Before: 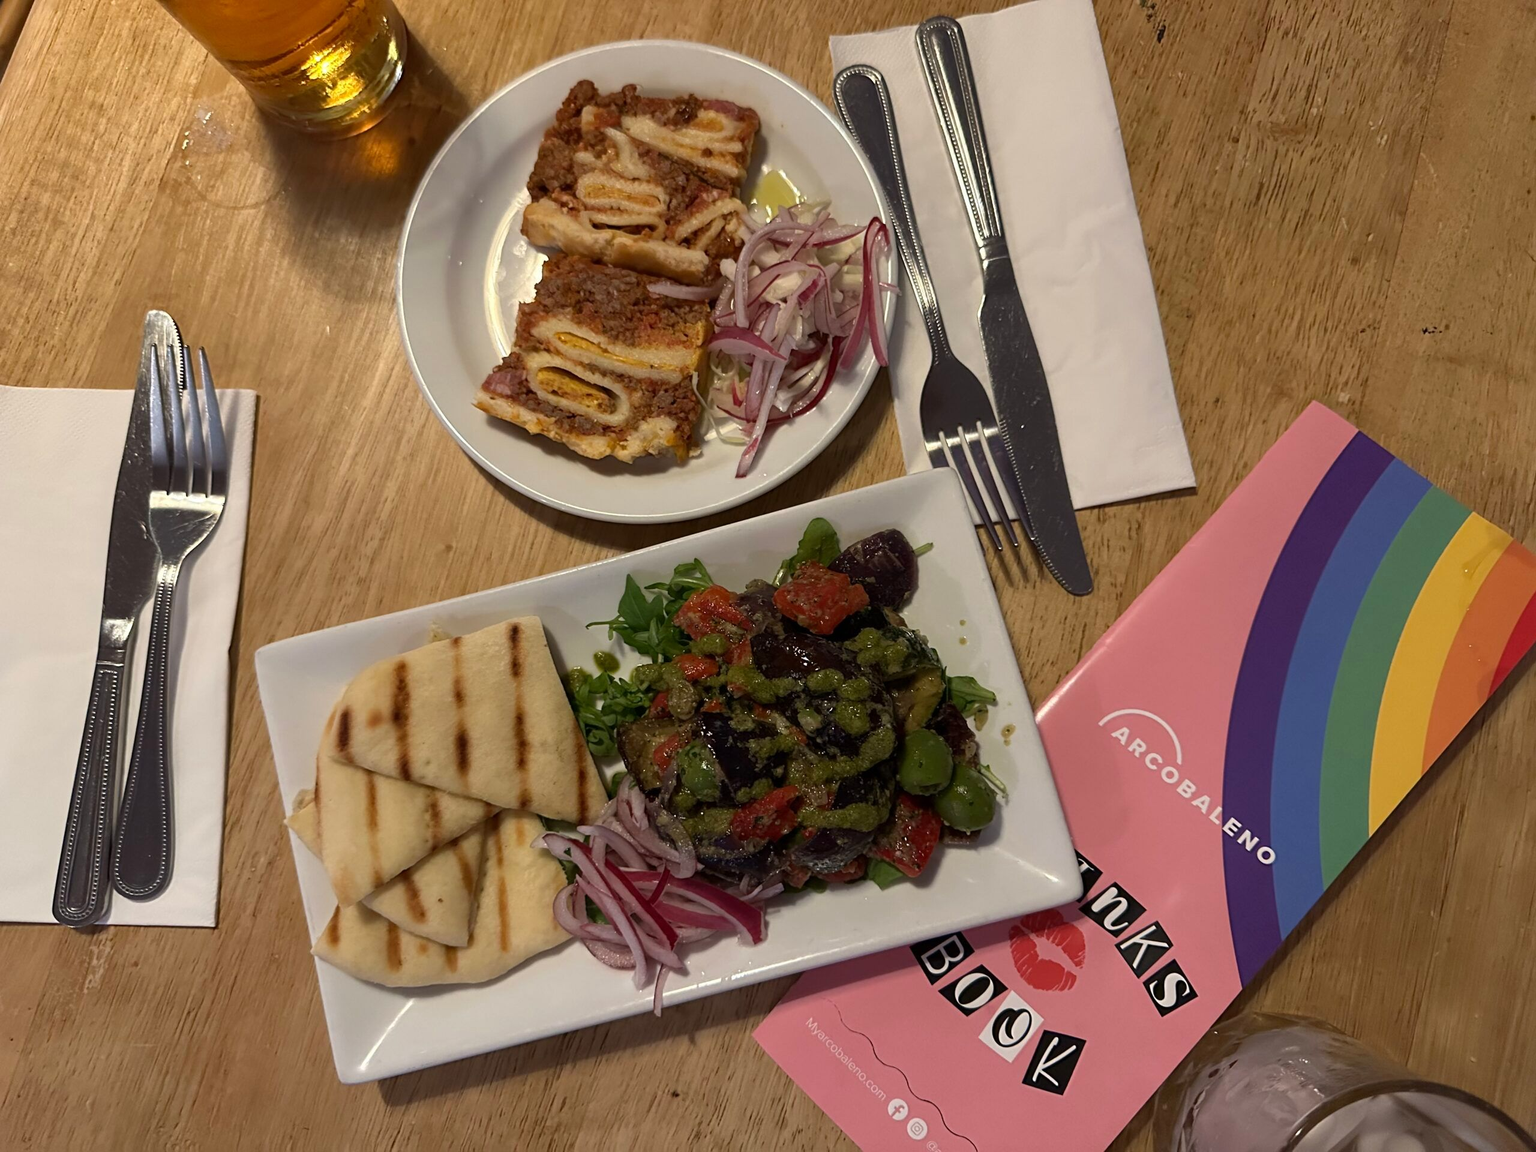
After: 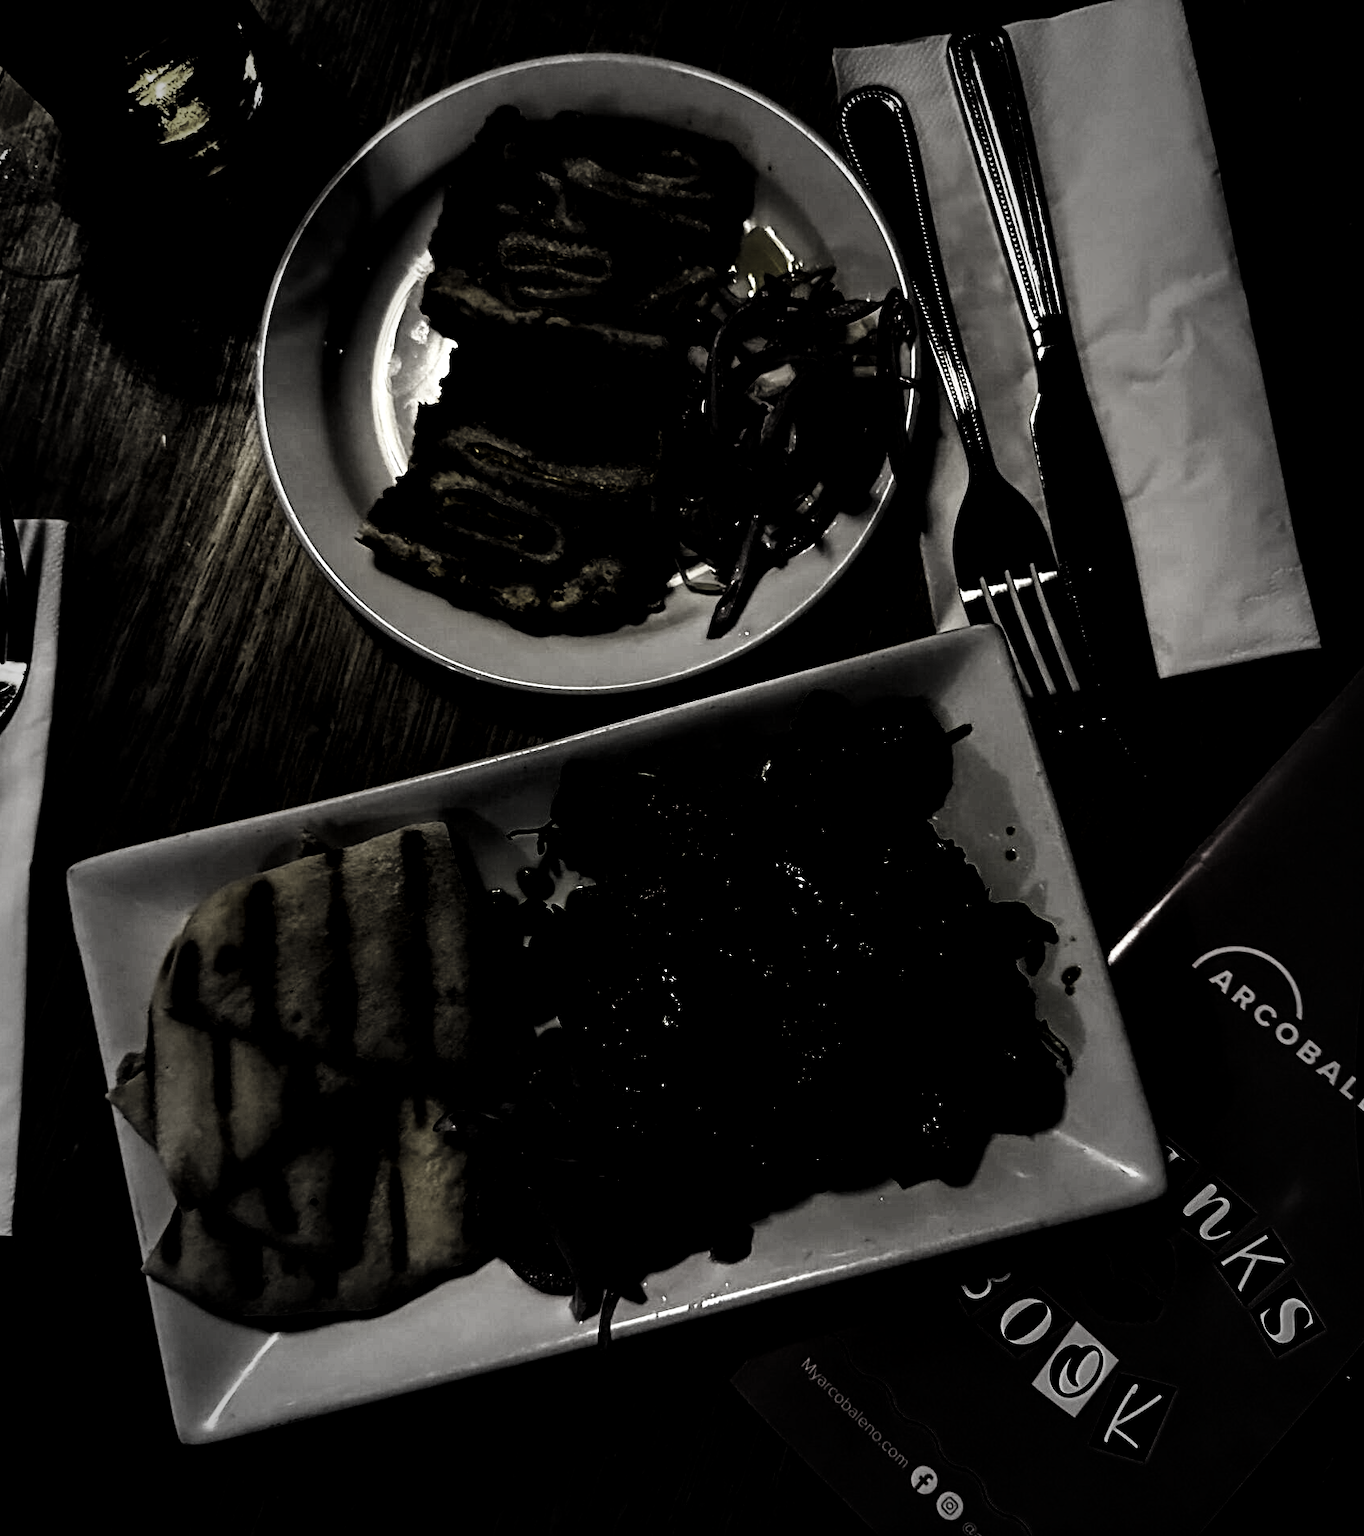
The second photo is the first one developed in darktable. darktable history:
base curve: curves: ch0 [(0, 0) (0.012, 0.01) (0.073, 0.168) (0.31, 0.711) (0.645, 0.957) (1, 1)], preserve colors none
crop and rotate: left 13.374%, right 20.001%
vignetting: fall-off start 66.03%, fall-off radius 39.57%, automatic ratio true, width/height ratio 0.665, unbound false
levels: white 99.96%, levels [0.721, 0.937, 0.997]
local contrast: mode bilateral grid, contrast 21, coarseness 50, detail 128%, midtone range 0.2
